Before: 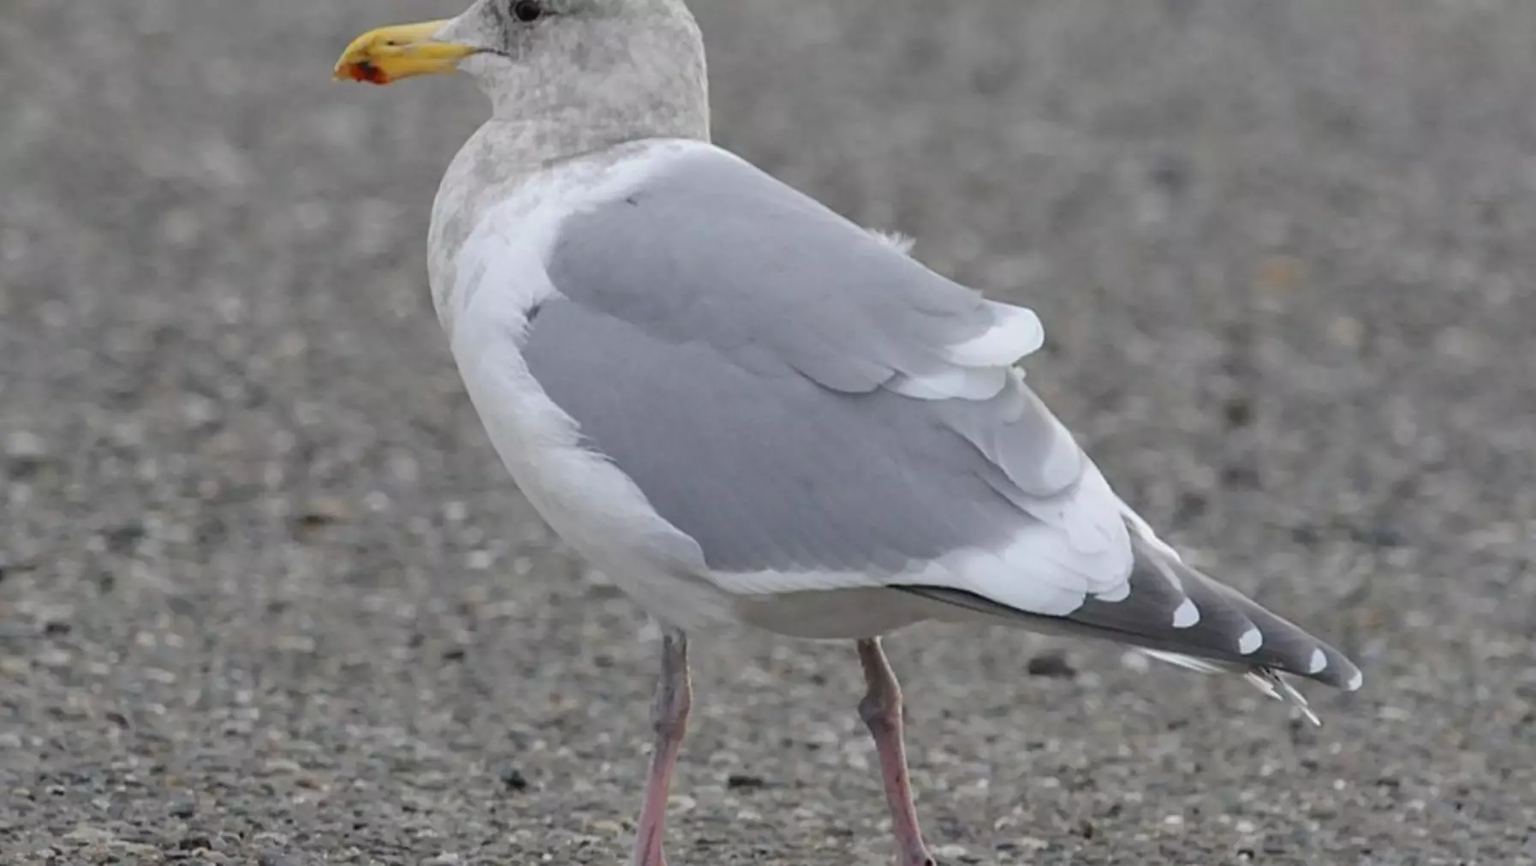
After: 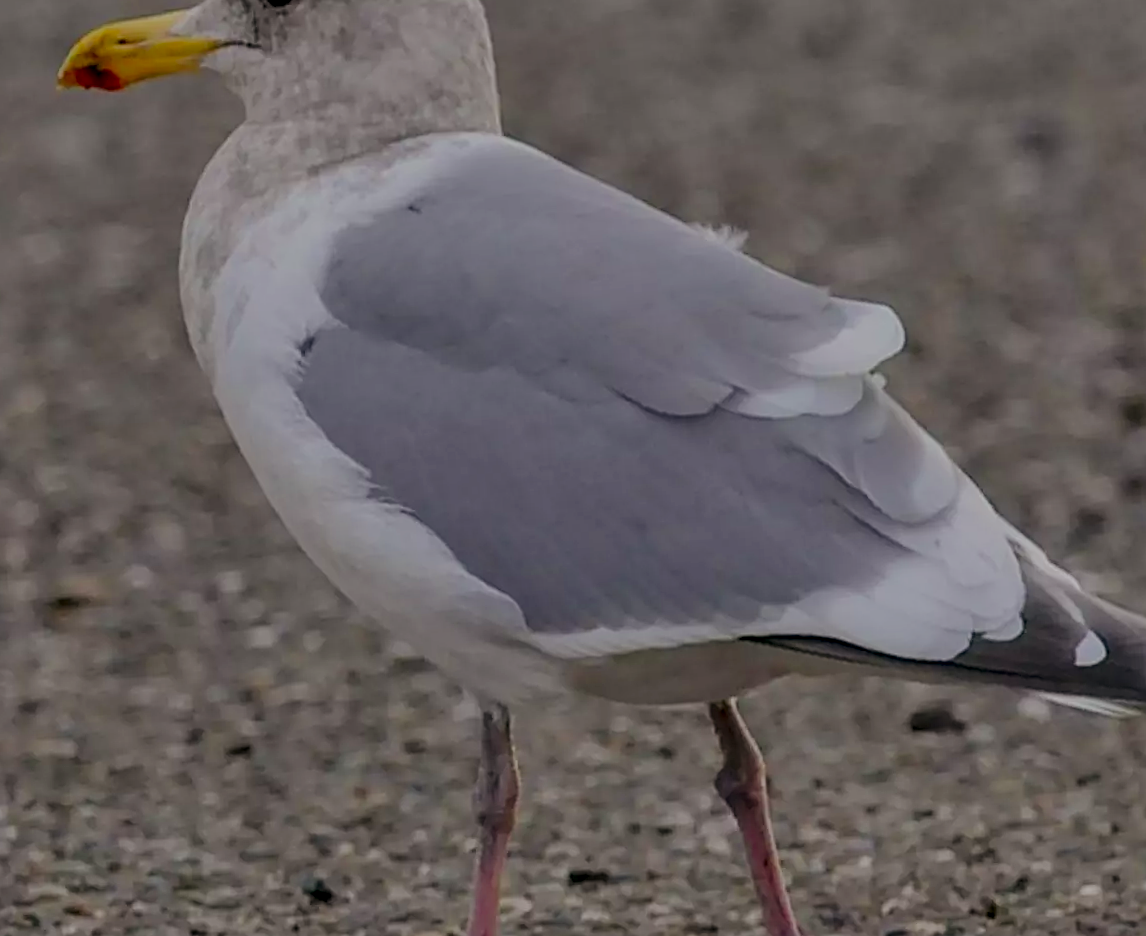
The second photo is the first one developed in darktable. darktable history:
color balance: lift [1, 0.998, 1.001, 1.002], gamma [1, 1.02, 1, 0.98], gain [1, 1.02, 1.003, 0.98]
shadows and highlights: radius 100.41, shadows 50.55, highlights -64.36, highlights color adjustment 49.82%, soften with gaussian
sharpen: on, module defaults
local contrast: highlights 55%, shadows 52%, detail 130%, midtone range 0.452
filmic rgb: white relative exposure 8 EV, threshold 3 EV, hardness 2.44, latitude 10.07%, contrast 0.72, highlights saturation mix 10%, shadows ↔ highlights balance 1.38%, color science v4 (2020), enable highlight reconstruction true
contrast brightness saturation: contrast 0.13, brightness -0.24, saturation 0.14
crop and rotate: left 15.754%, right 17.579%
rotate and perspective: rotation -3.52°, crop left 0.036, crop right 0.964, crop top 0.081, crop bottom 0.919
